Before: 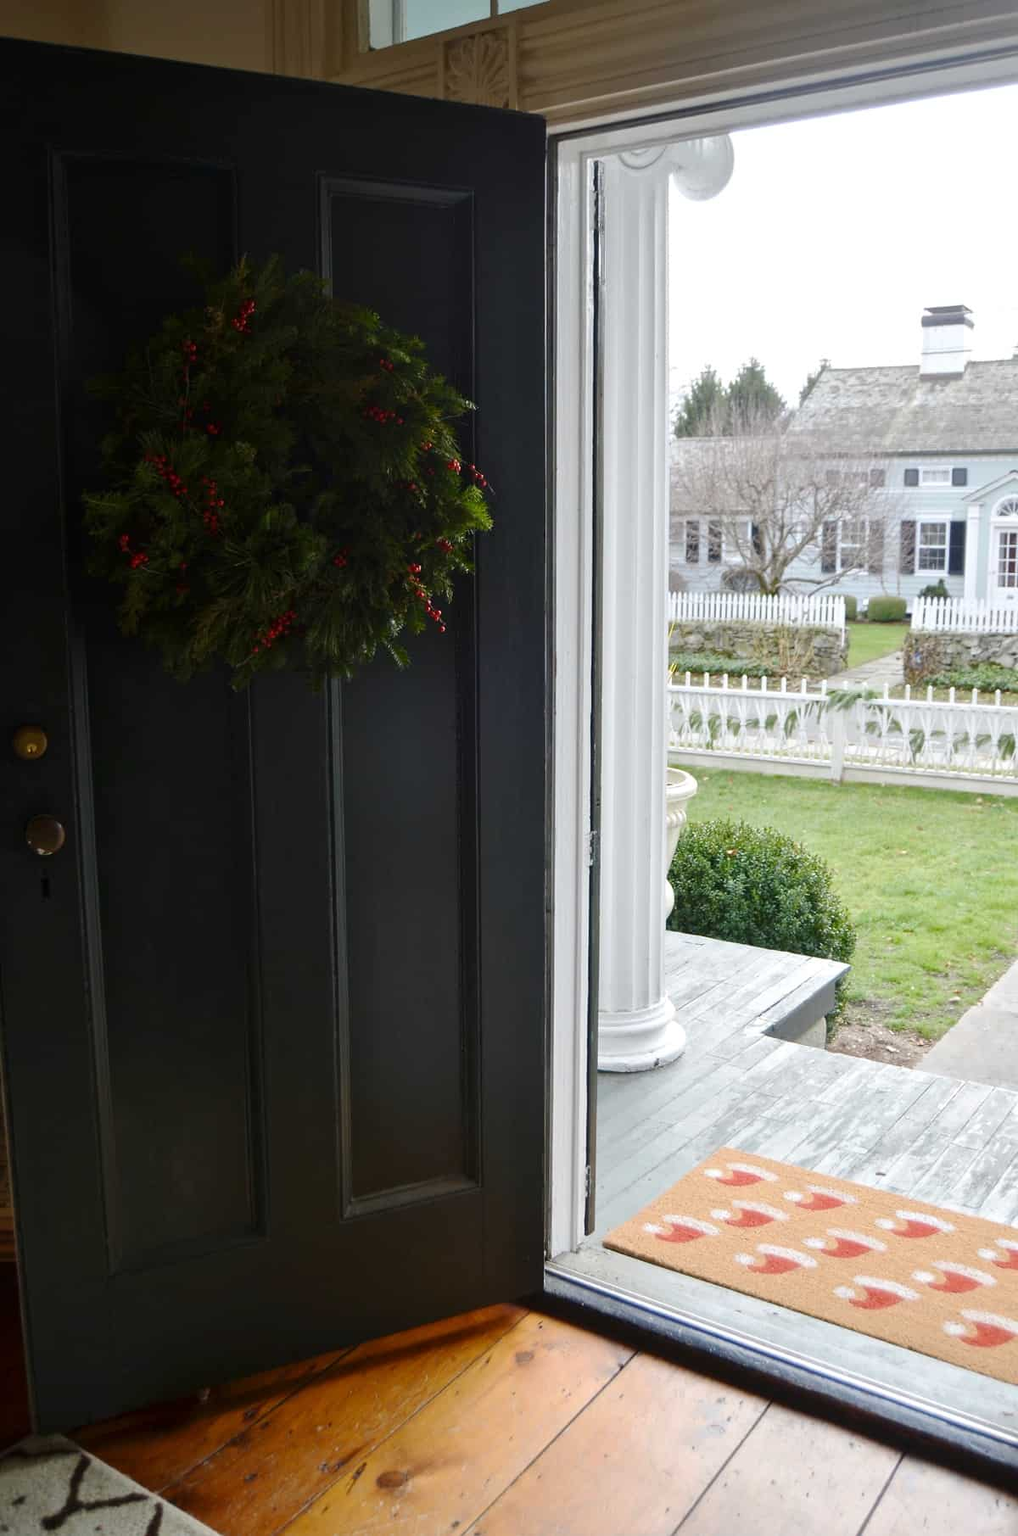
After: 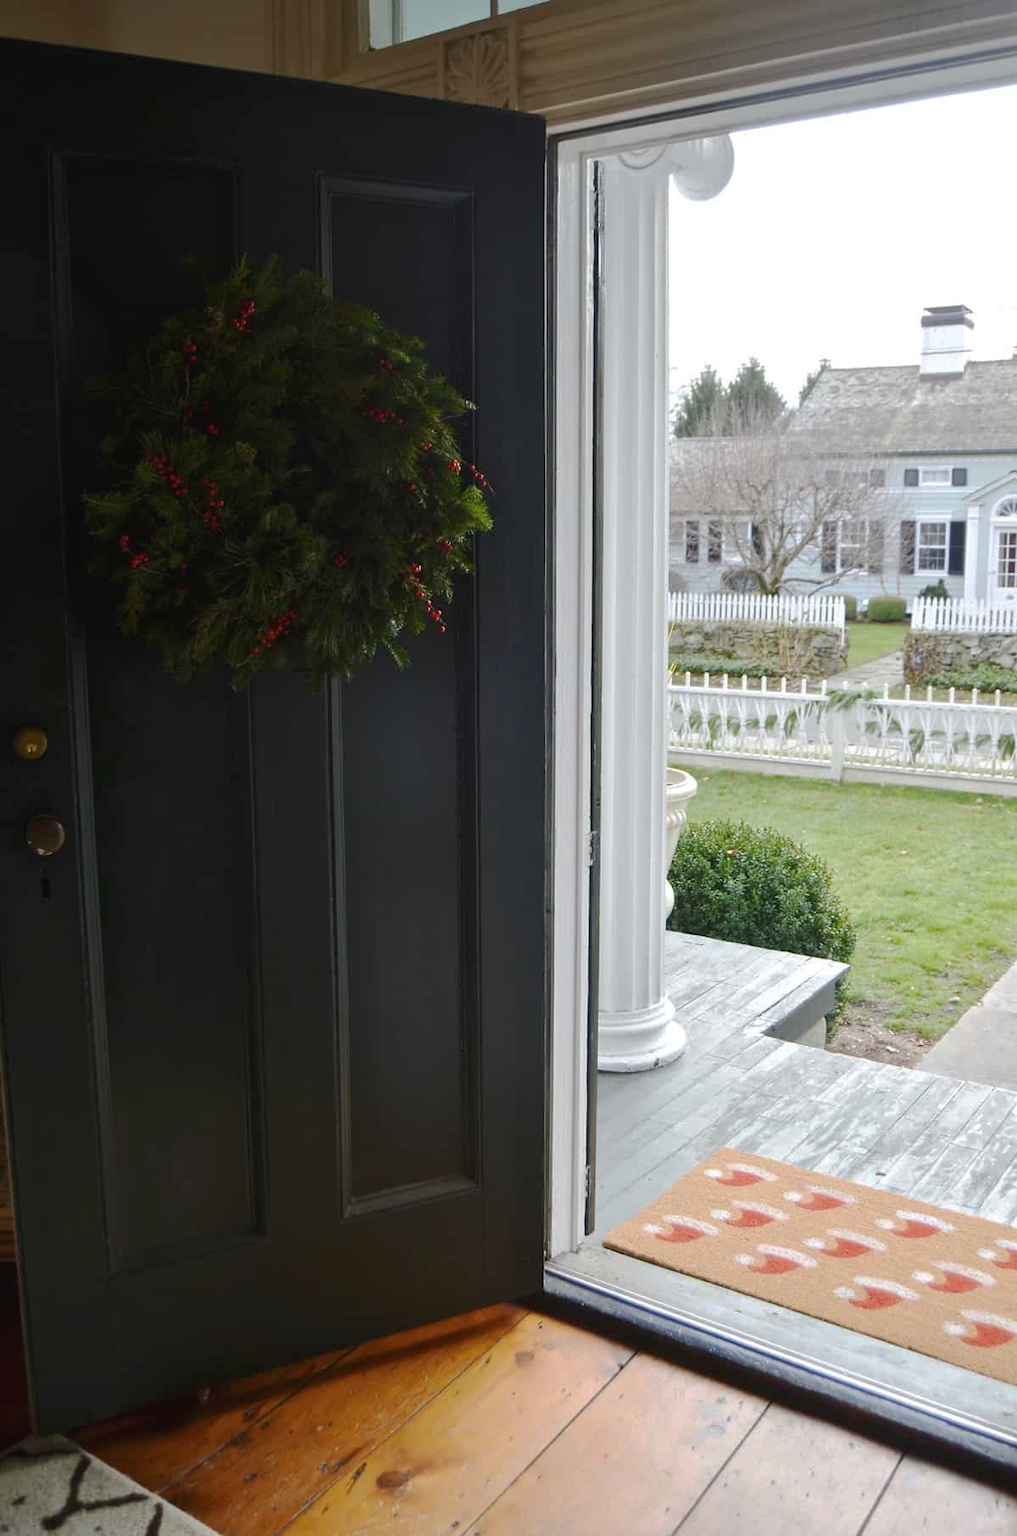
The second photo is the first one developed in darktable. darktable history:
exposure: compensate highlight preservation false
tone curve: curves: ch0 [(0, 0) (0.003, 0.027) (0.011, 0.03) (0.025, 0.04) (0.044, 0.063) (0.069, 0.093) (0.1, 0.125) (0.136, 0.153) (0.177, 0.191) (0.224, 0.232) (0.277, 0.279) (0.335, 0.333) (0.399, 0.39) (0.468, 0.457) (0.543, 0.535) (0.623, 0.611) (0.709, 0.683) (0.801, 0.758) (0.898, 0.853) (1, 1)], preserve colors none
